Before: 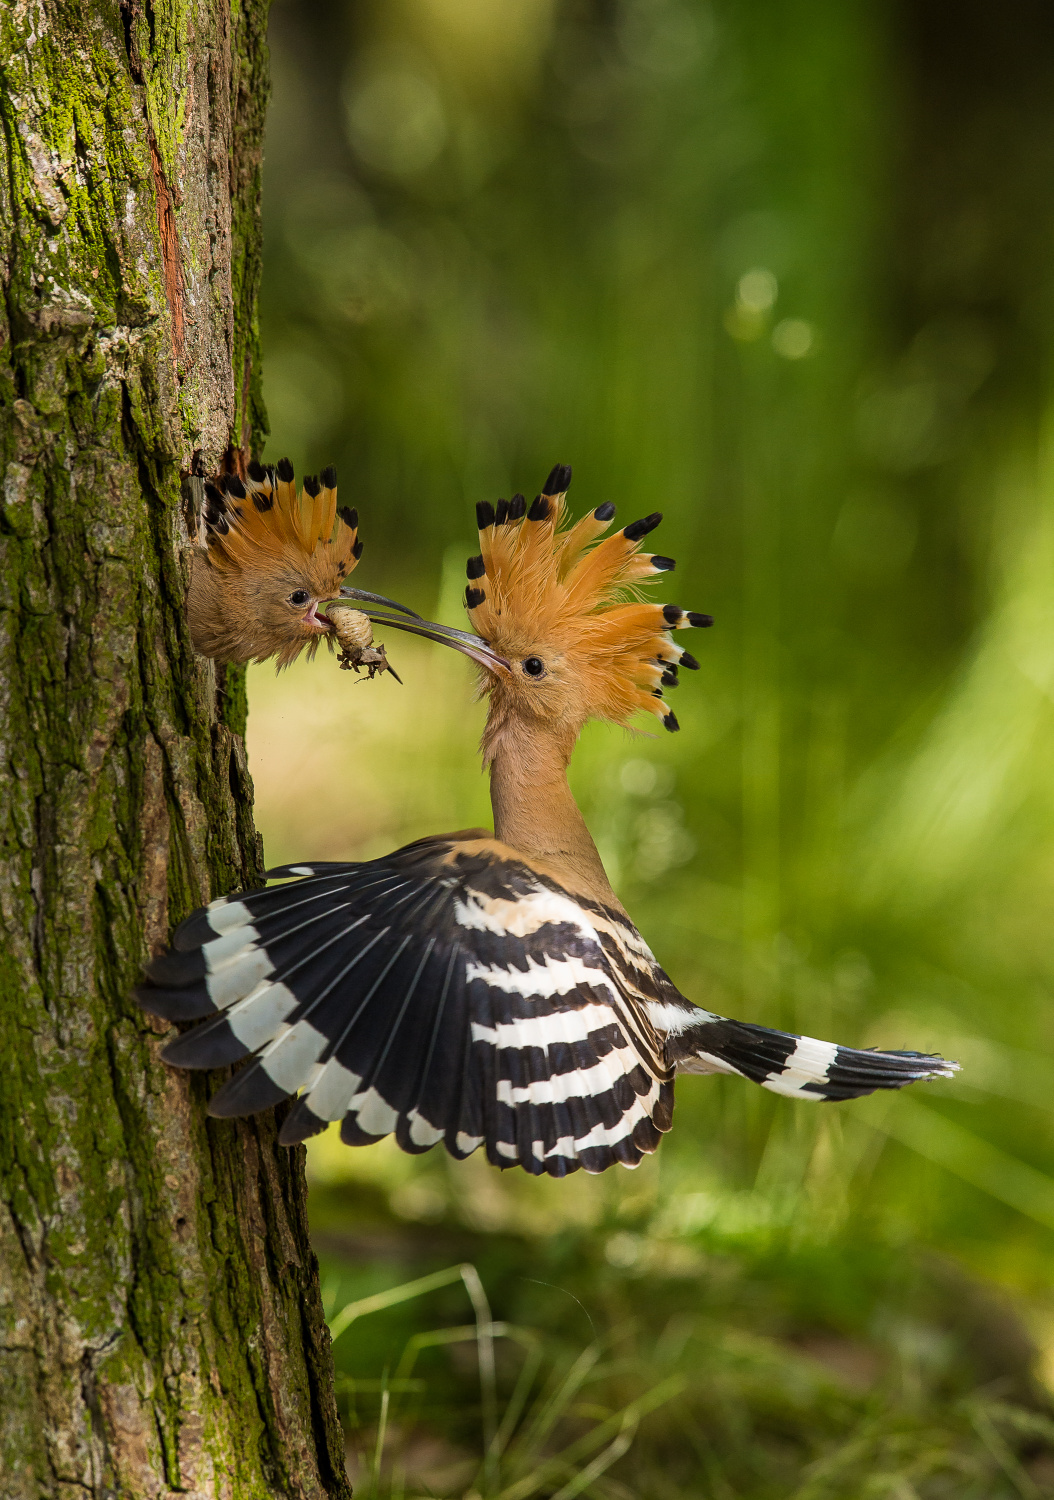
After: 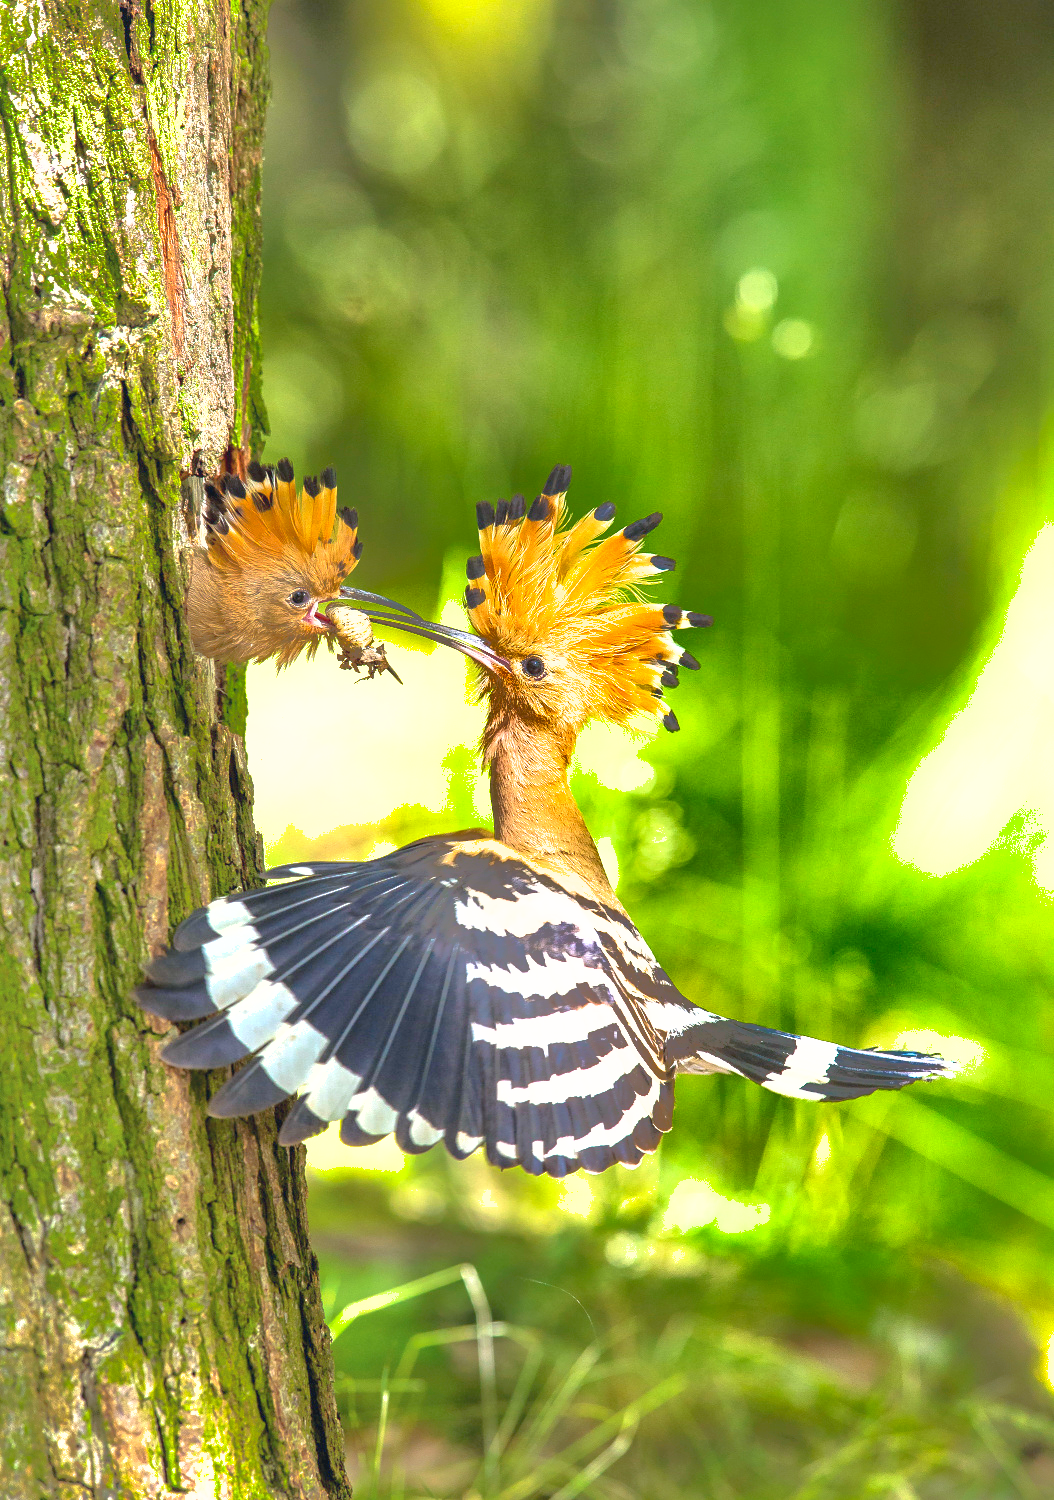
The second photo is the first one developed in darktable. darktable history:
color correction: highlights a* 2.92, highlights b* 5.01, shadows a* -2.03, shadows b* -4.96, saturation 0.789
exposure: black level correction 0, exposure 1.196 EV, compensate highlight preservation false
contrast brightness saturation: contrast 0.204, brightness 0.159, saturation 0.223
color calibration: x 0.37, y 0.382, temperature 4303.43 K
levels: levels [0, 0.397, 0.955]
shadows and highlights: shadows 38.46, highlights -74.32
